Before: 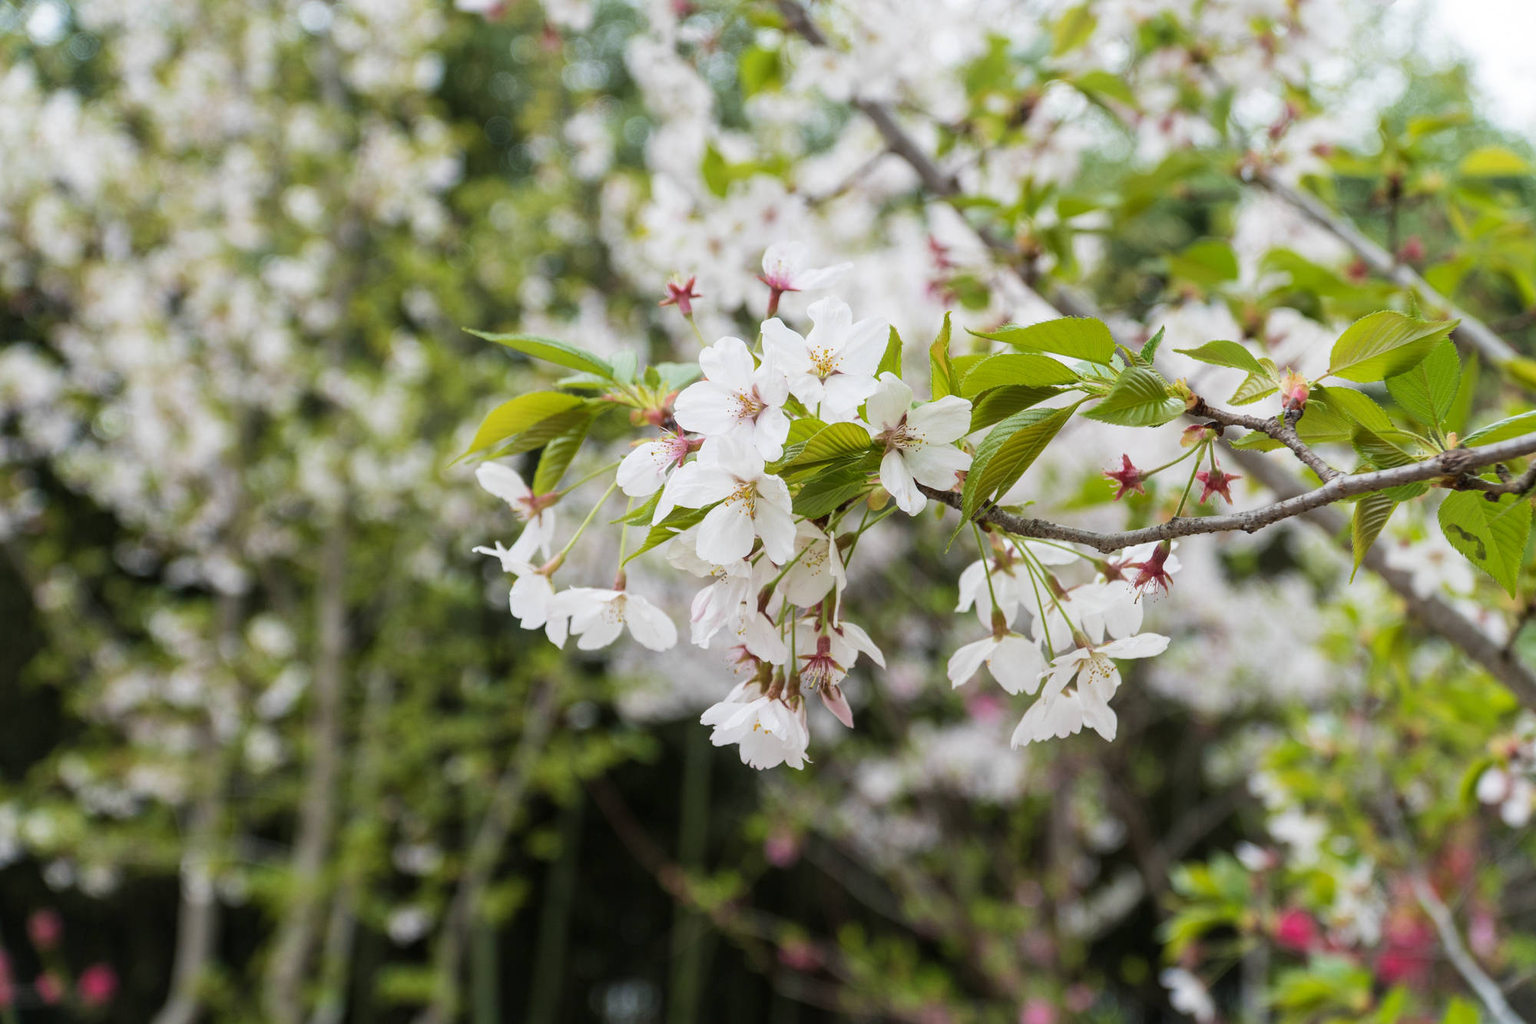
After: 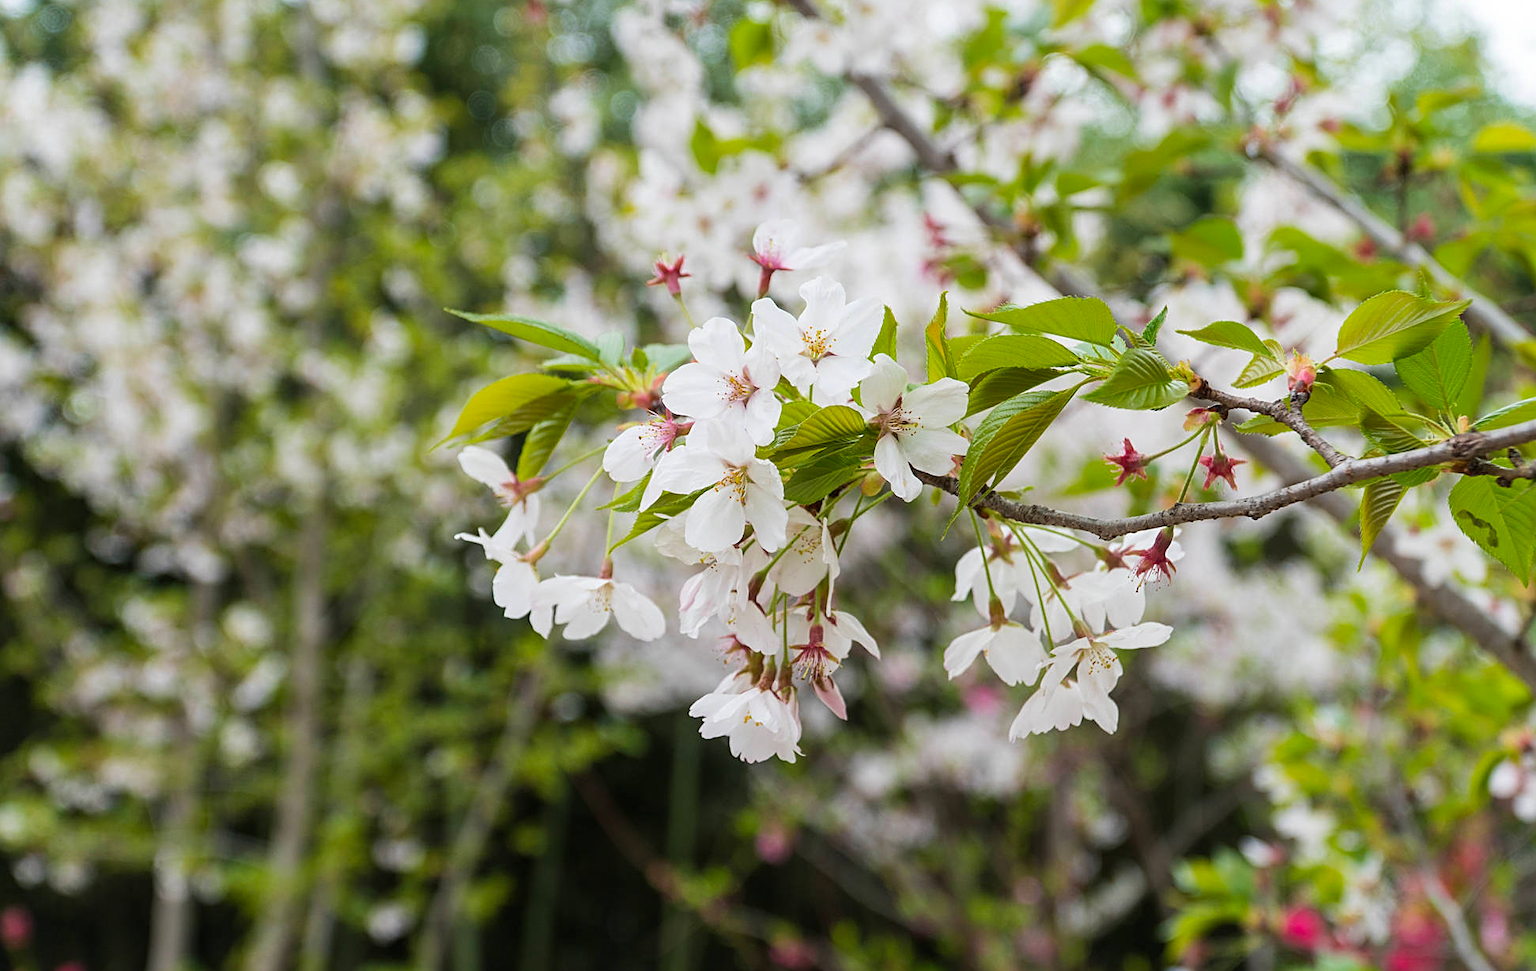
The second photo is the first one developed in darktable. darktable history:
sharpen: on, module defaults
crop: left 2.027%, top 2.828%, right 0.779%, bottom 4.905%
